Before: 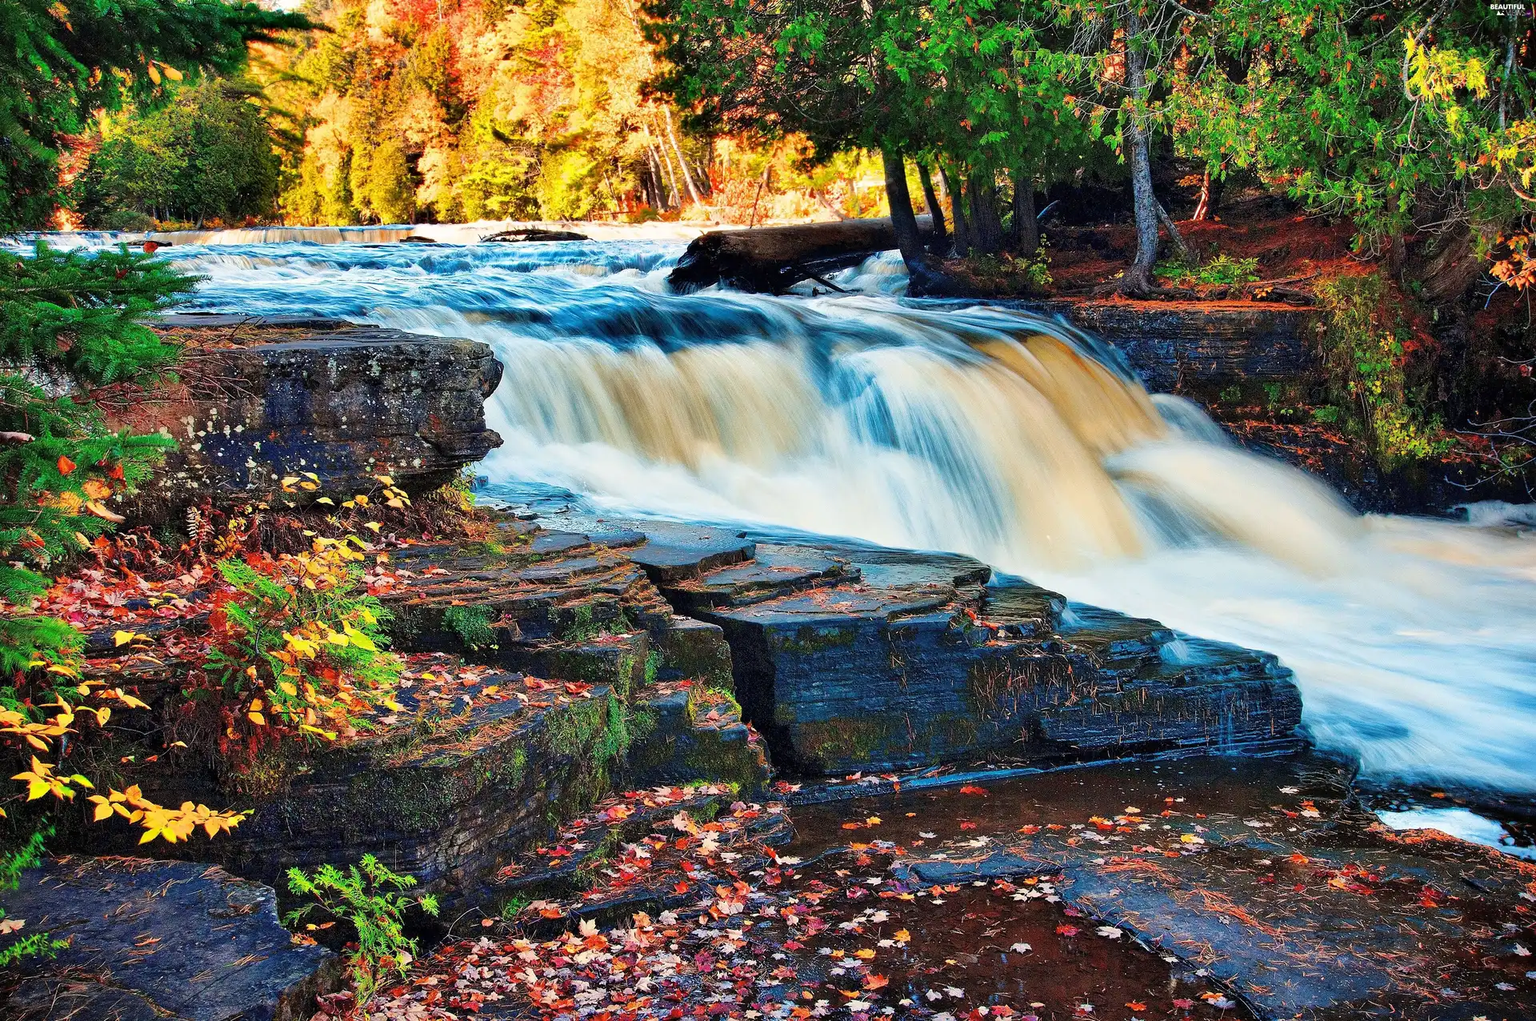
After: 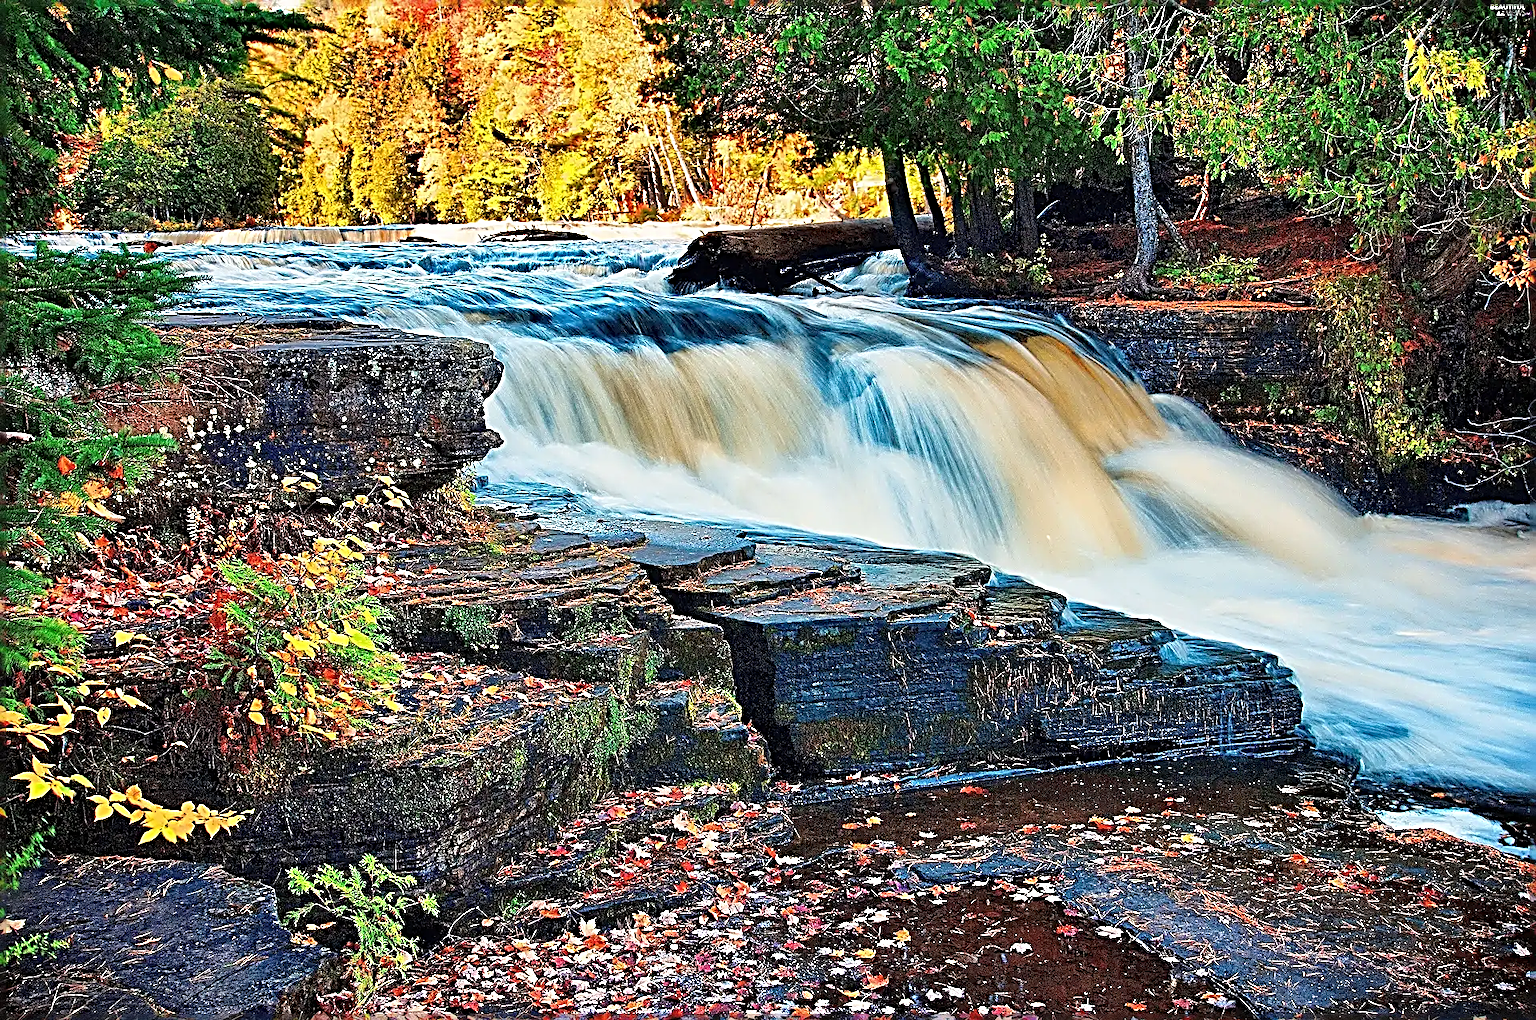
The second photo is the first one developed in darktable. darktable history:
sharpen: radius 3.178, amount 1.747
